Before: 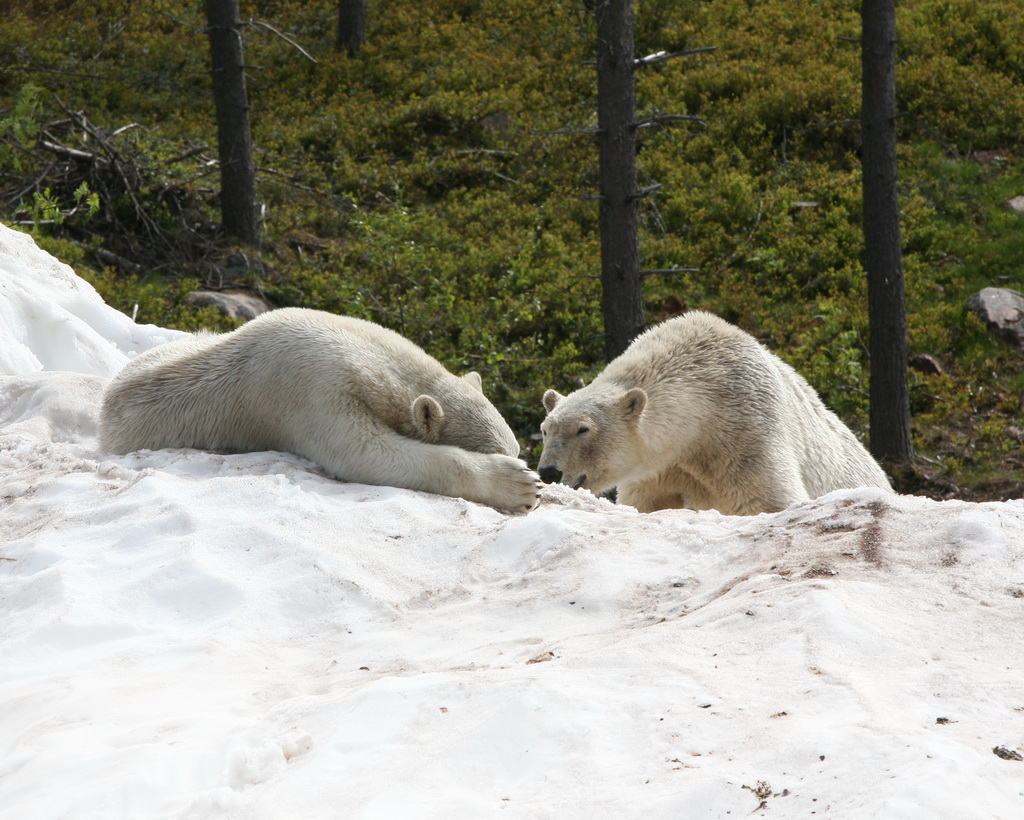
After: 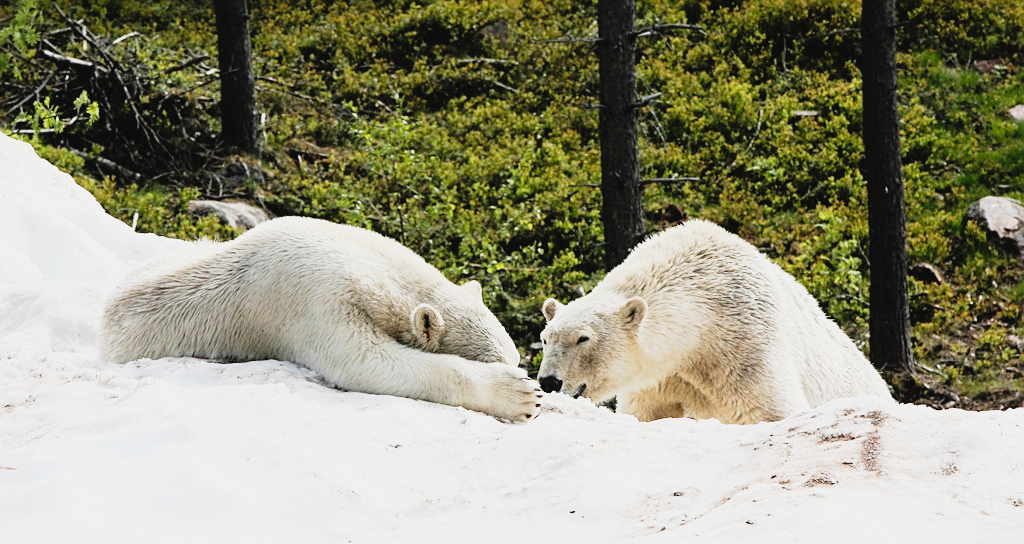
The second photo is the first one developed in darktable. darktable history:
crop: top 11.17%, bottom 22.416%
sharpen: on, module defaults
filmic rgb: black relative exposure -7.78 EV, white relative exposure 4.4 EV, target black luminance 0%, hardness 3.76, latitude 50.83%, contrast 1.062, highlights saturation mix 8.66%, shadows ↔ highlights balance -0.226%
exposure: black level correction -0.002, exposure 0.536 EV, compensate highlight preservation false
contrast brightness saturation: contrast -0.099, saturation -0.085
tone curve: curves: ch0 [(0, 0.014) (0.17, 0.099) (0.398, 0.423) (0.725, 0.828) (0.872, 0.918) (1, 0.981)]; ch1 [(0, 0) (0.402, 0.36) (0.489, 0.491) (0.5, 0.503) (0.515, 0.52) (0.545, 0.572) (0.615, 0.662) (0.701, 0.725) (1, 1)]; ch2 [(0, 0) (0.42, 0.458) (0.485, 0.499) (0.503, 0.503) (0.531, 0.542) (0.561, 0.594) (0.644, 0.694) (0.717, 0.753) (1, 0.991)], preserve colors none
tone equalizer: -8 EV -0.427 EV, -7 EV -0.397 EV, -6 EV -0.351 EV, -5 EV -0.191 EV, -3 EV 0.19 EV, -2 EV 0.318 EV, -1 EV 0.375 EV, +0 EV 0.412 EV
